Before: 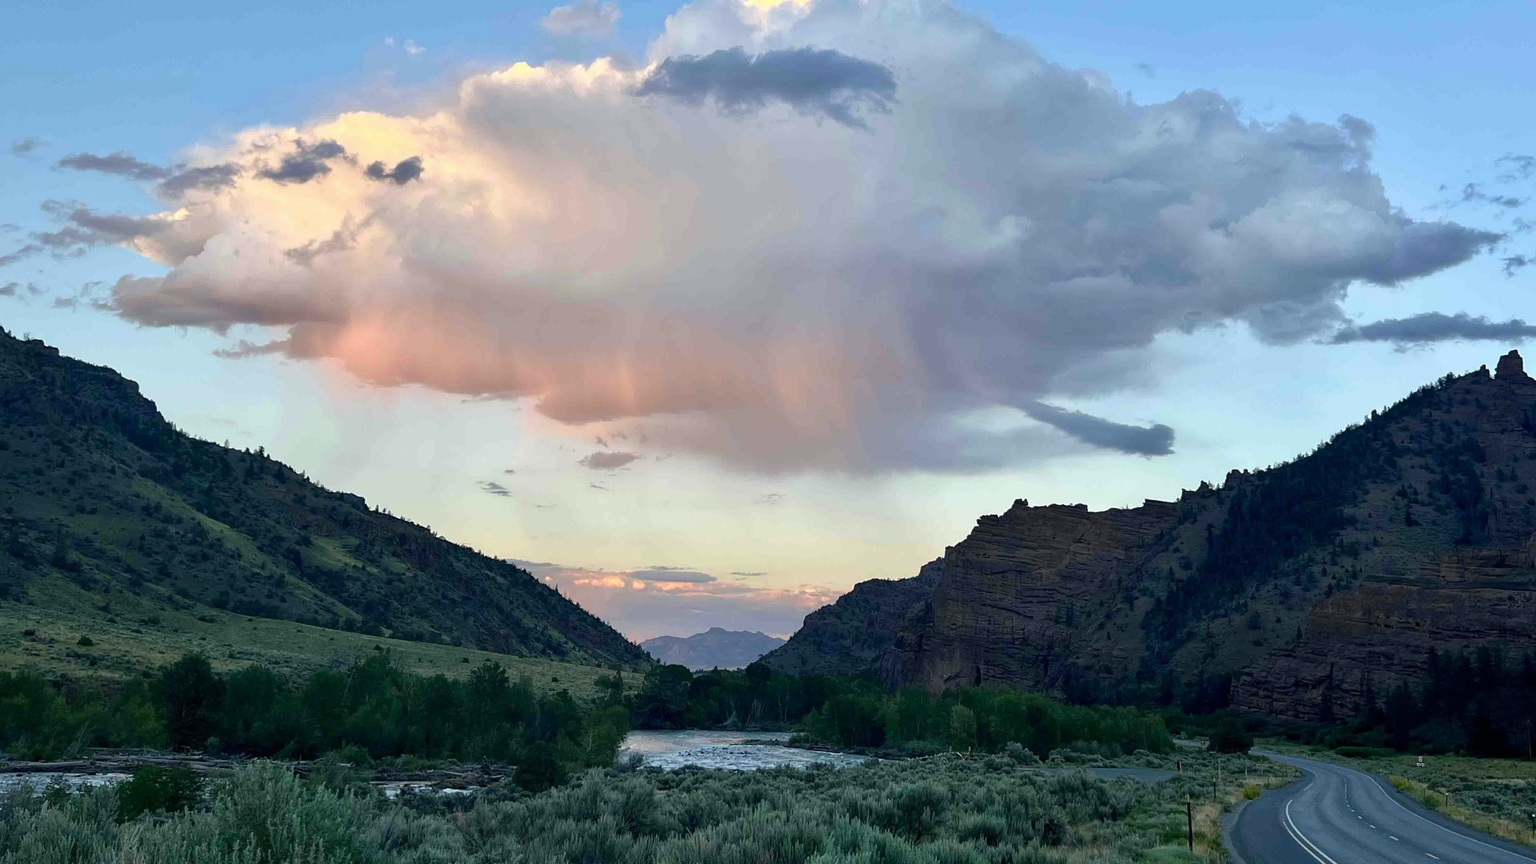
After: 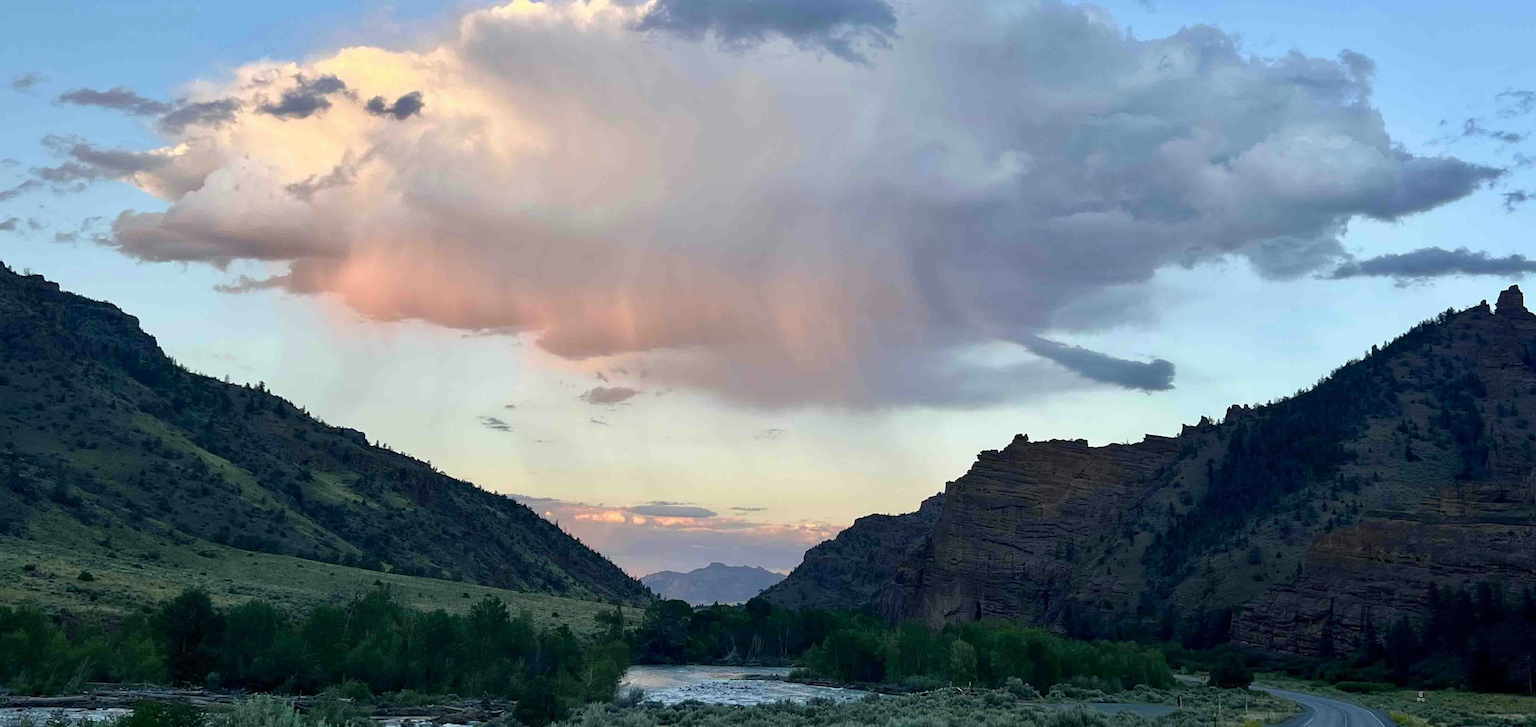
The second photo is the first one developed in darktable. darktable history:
crop: top 7.567%, bottom 8.273%
